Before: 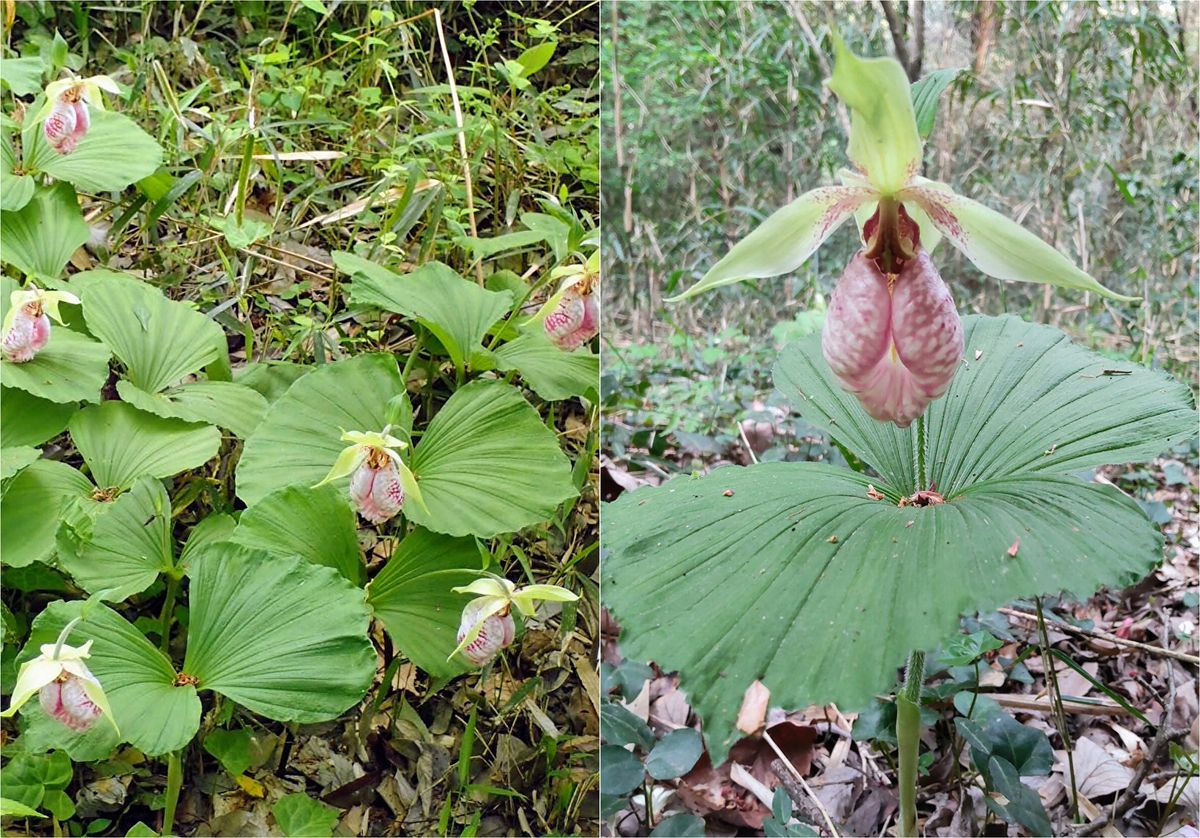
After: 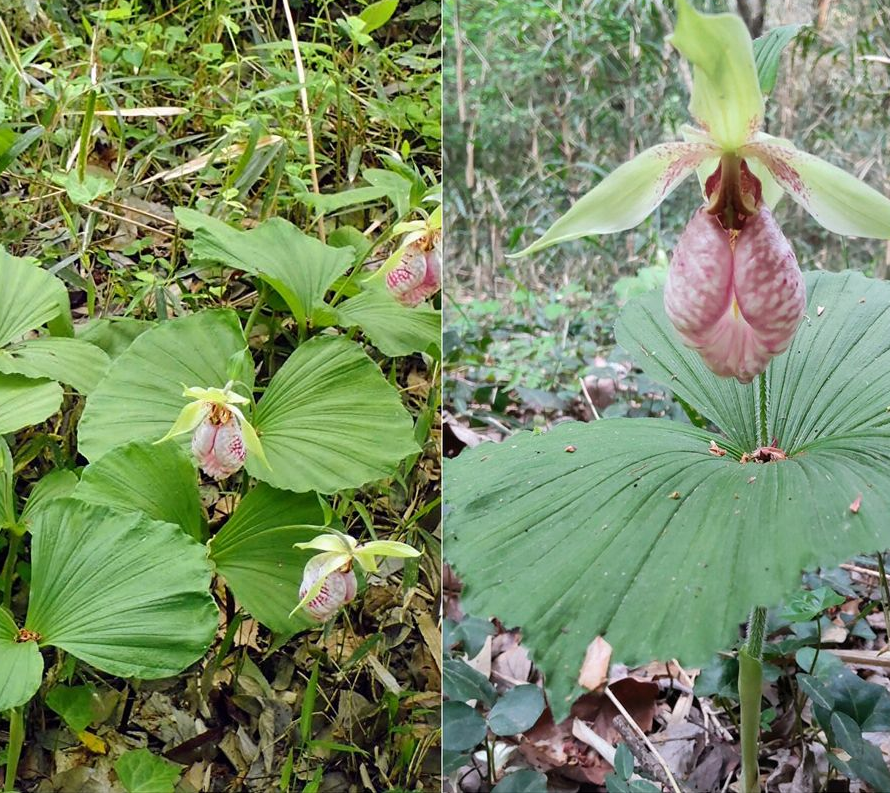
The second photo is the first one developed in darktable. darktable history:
crop and rotate: left 13.18%, top 5.31%, right 12.614%
